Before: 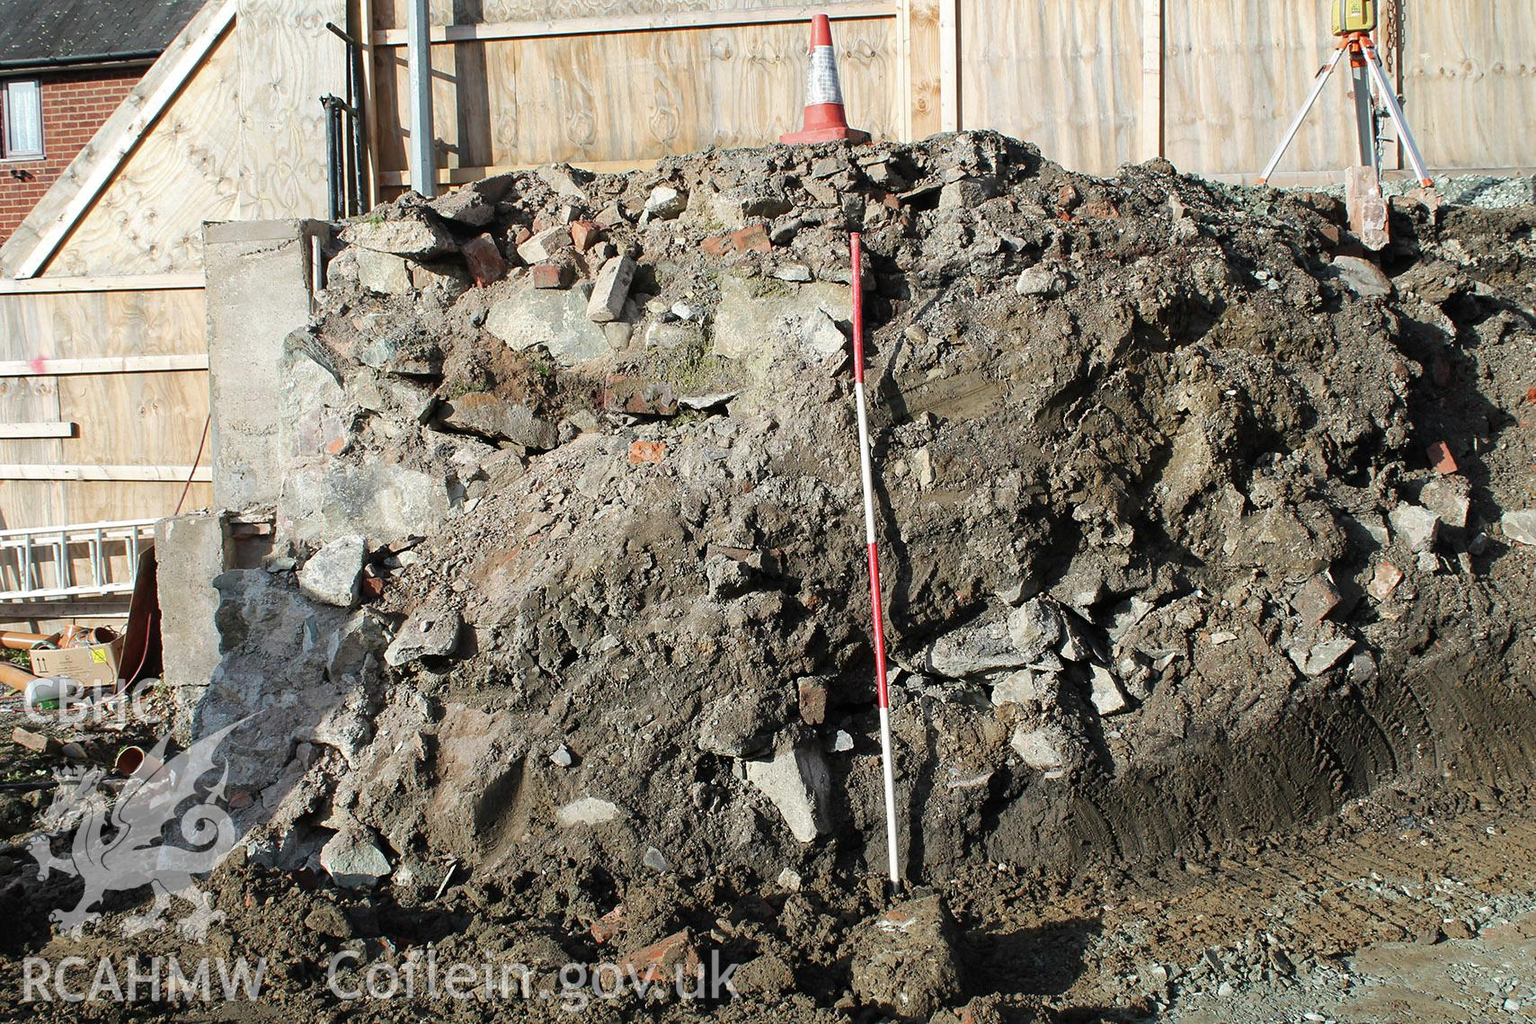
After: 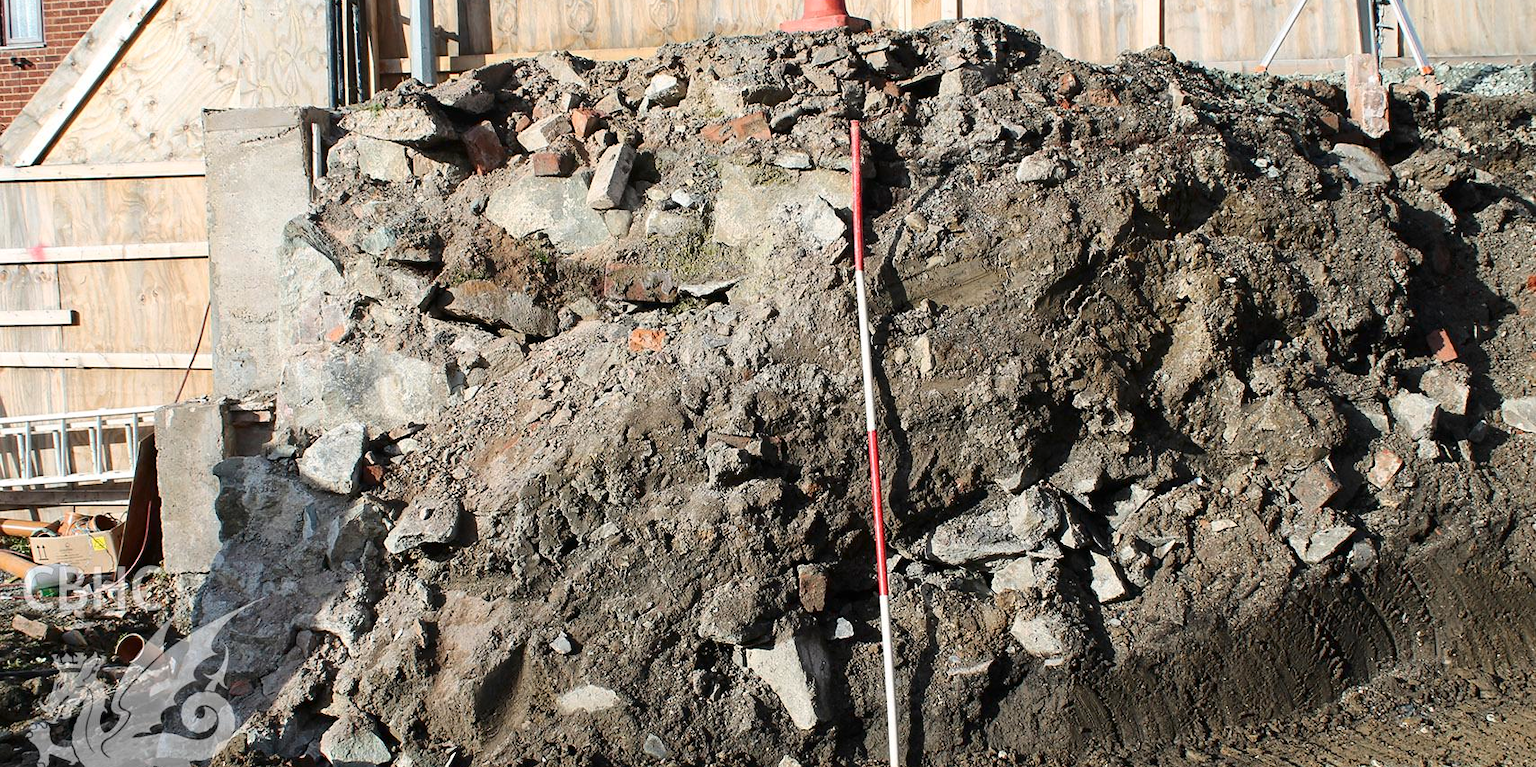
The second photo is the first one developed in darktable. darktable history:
contrast brightness saturation: contrast 0.14
crop: top 11.038%, bottom 13.962%
